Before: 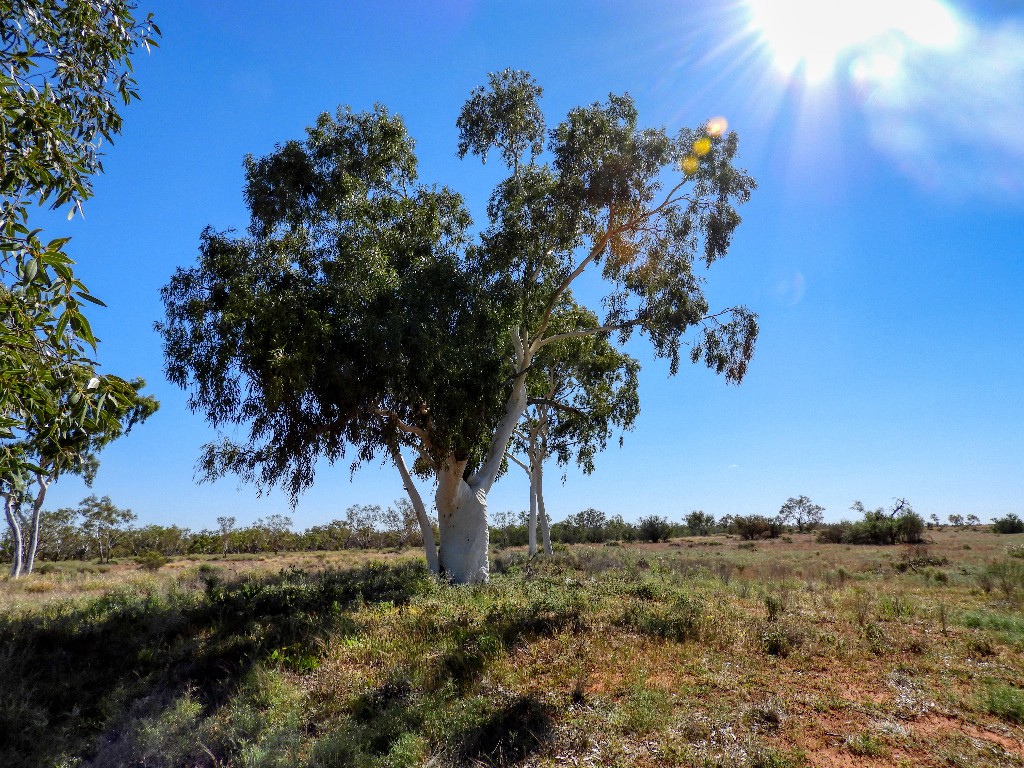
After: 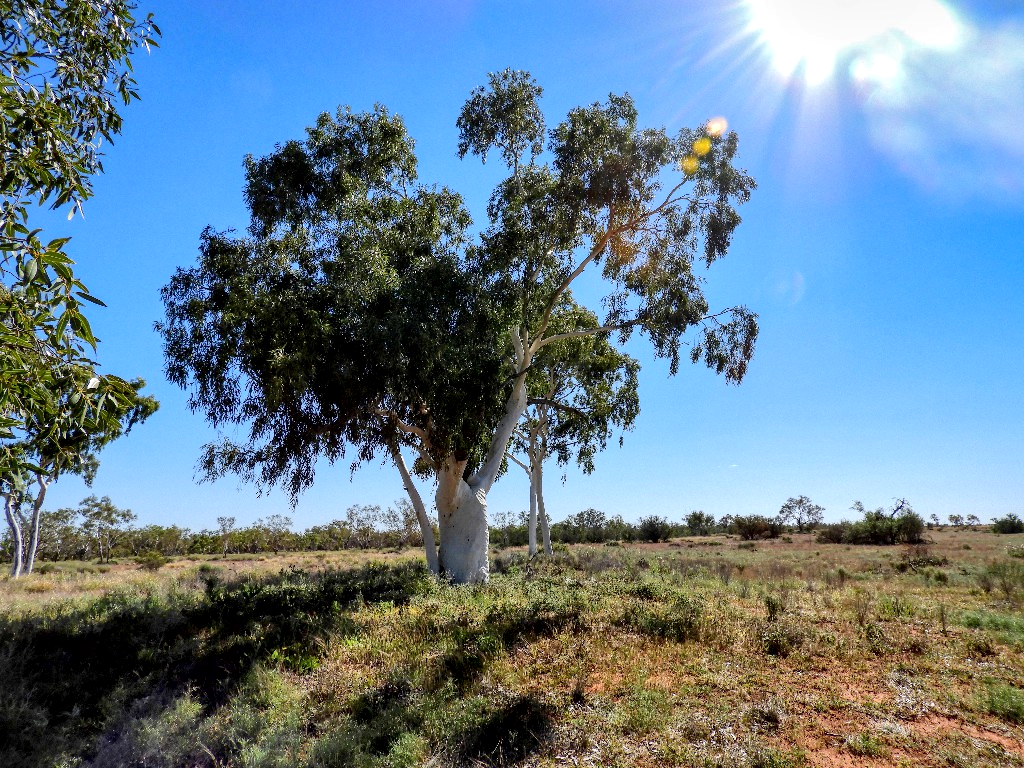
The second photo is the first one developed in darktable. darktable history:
local contrast: mode bilateral grid, contrast 25, coarseness 60, detail 151%, midtone range 0.2
base curve: curves: ch0 [(0, 0) (0.262, 0.32) (0.722, 0.705) (1, 1)]
